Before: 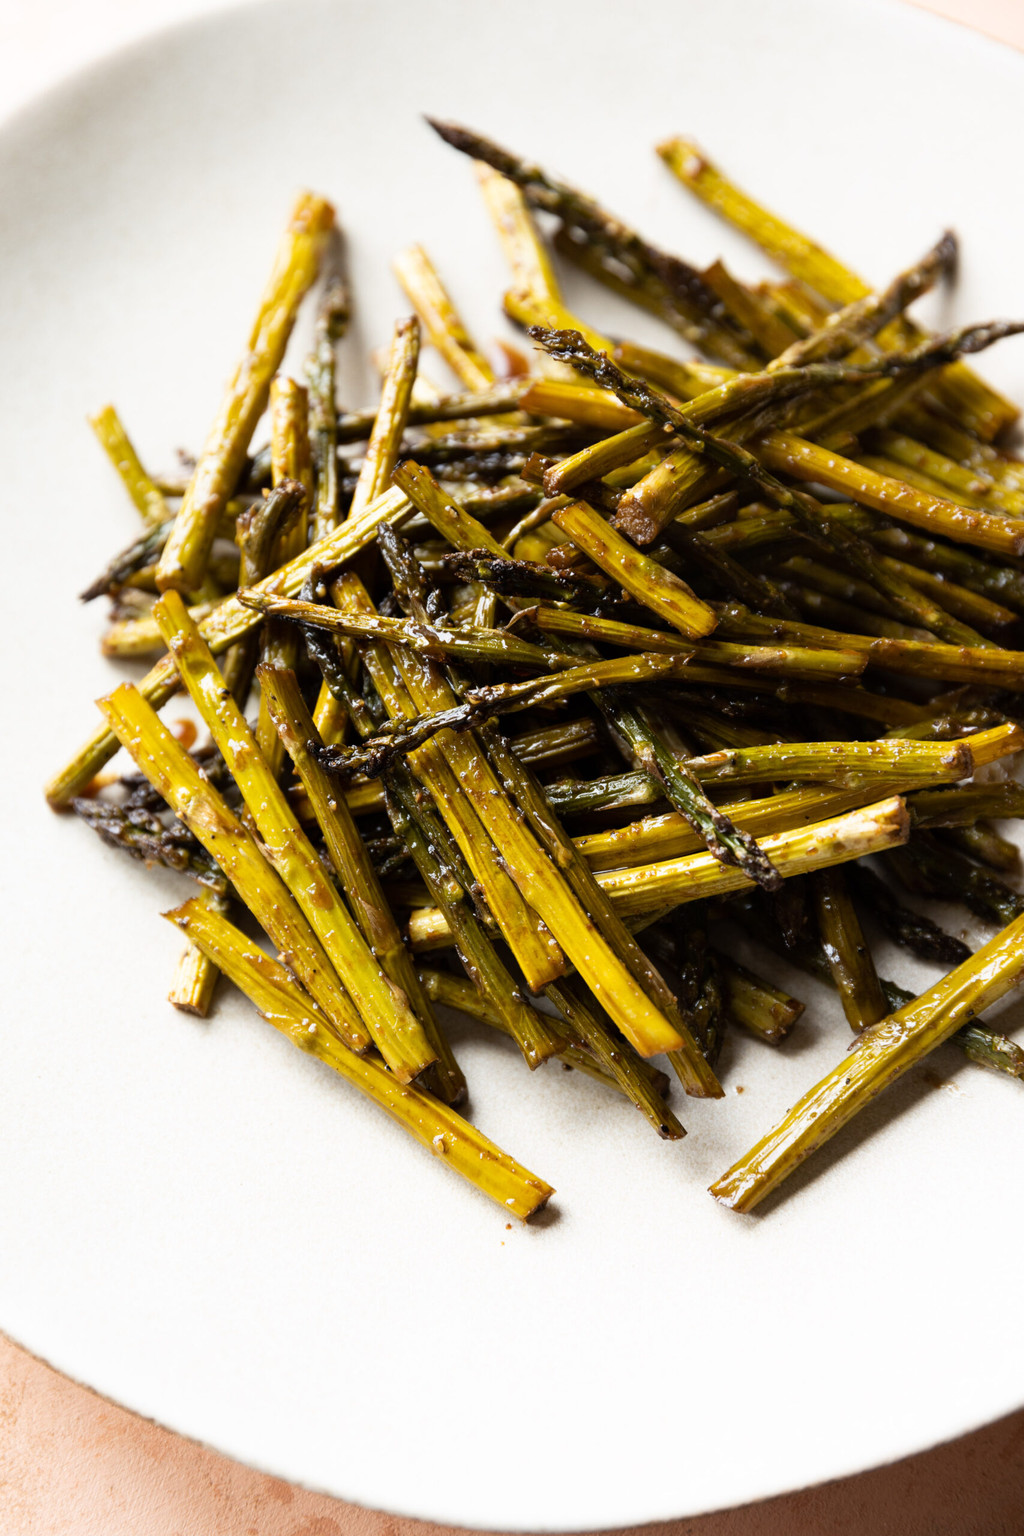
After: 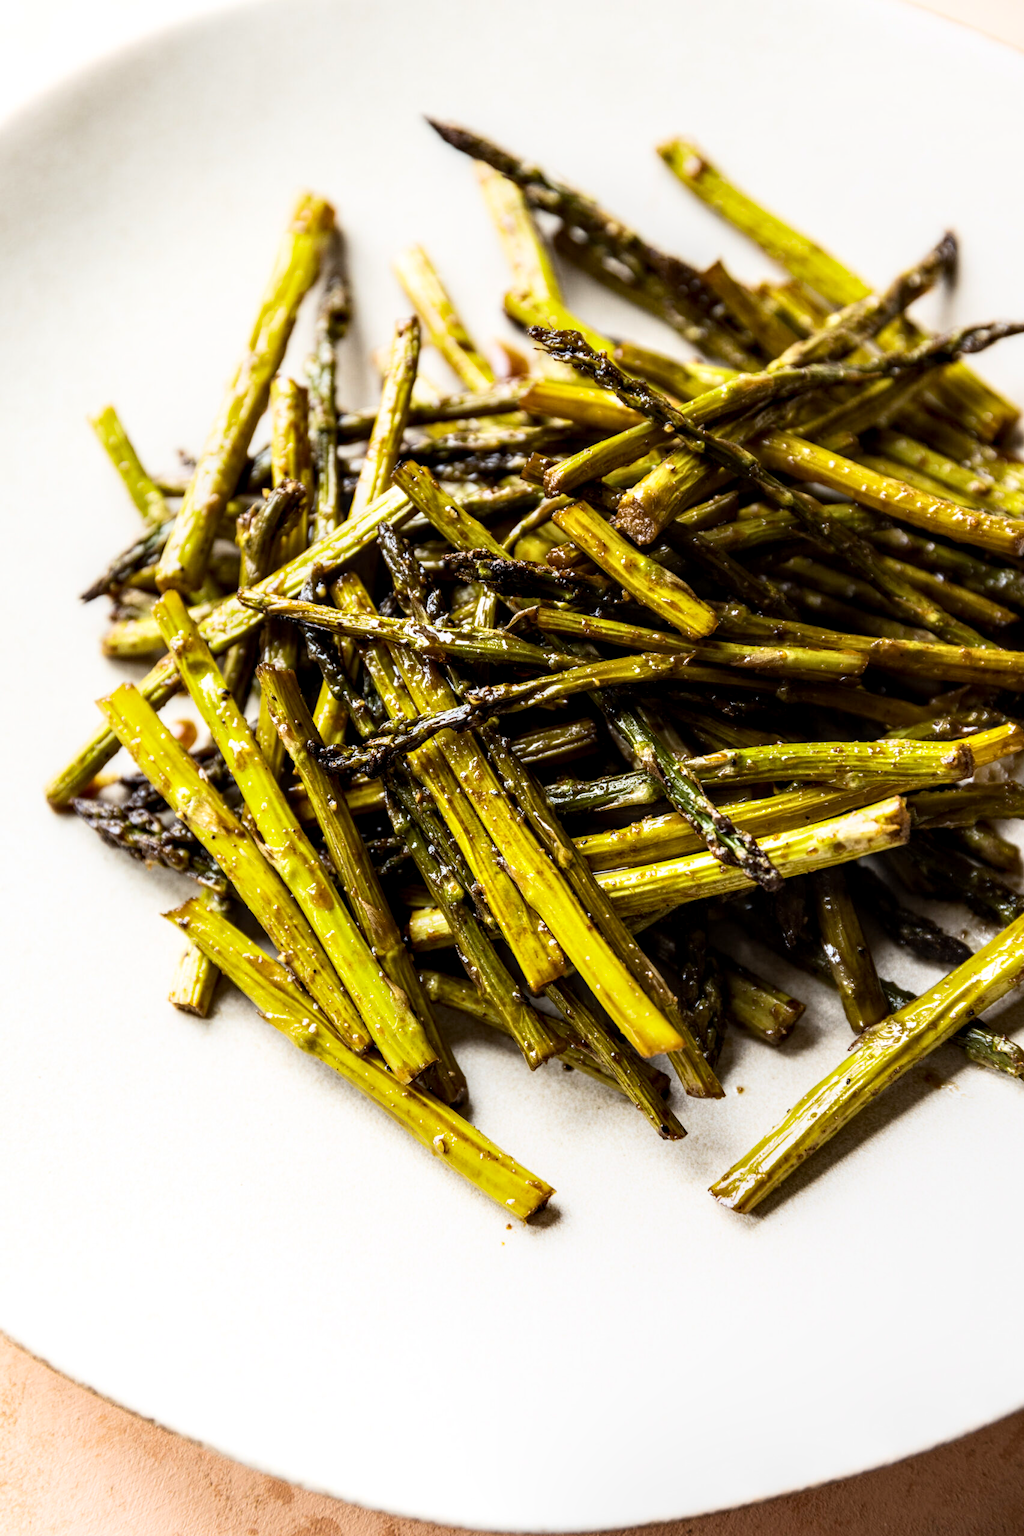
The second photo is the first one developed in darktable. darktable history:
local contrast: highlights 22%, detail 150%
color zones: curves: ch1 [(0.113, 0.438) (0.75, 0.5)]; ch2 [(0.12, 0.526) (0.75, 0.5)]
contrast brightness saturation: contrast 0.226, brightness 0.114, saturation 0.285
